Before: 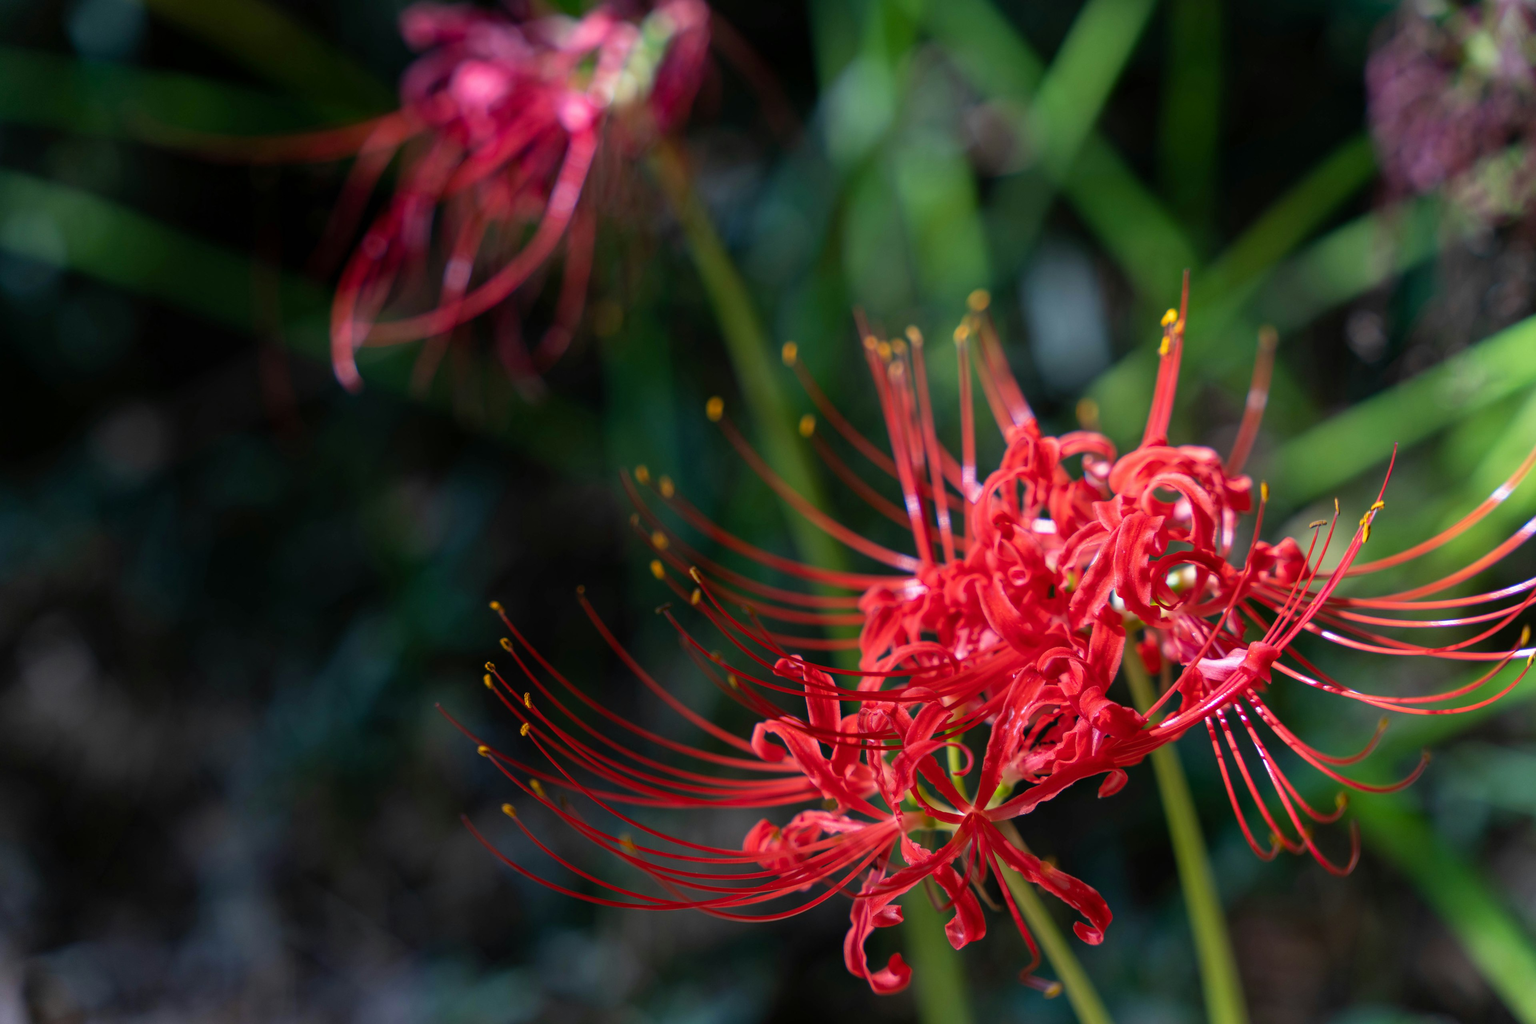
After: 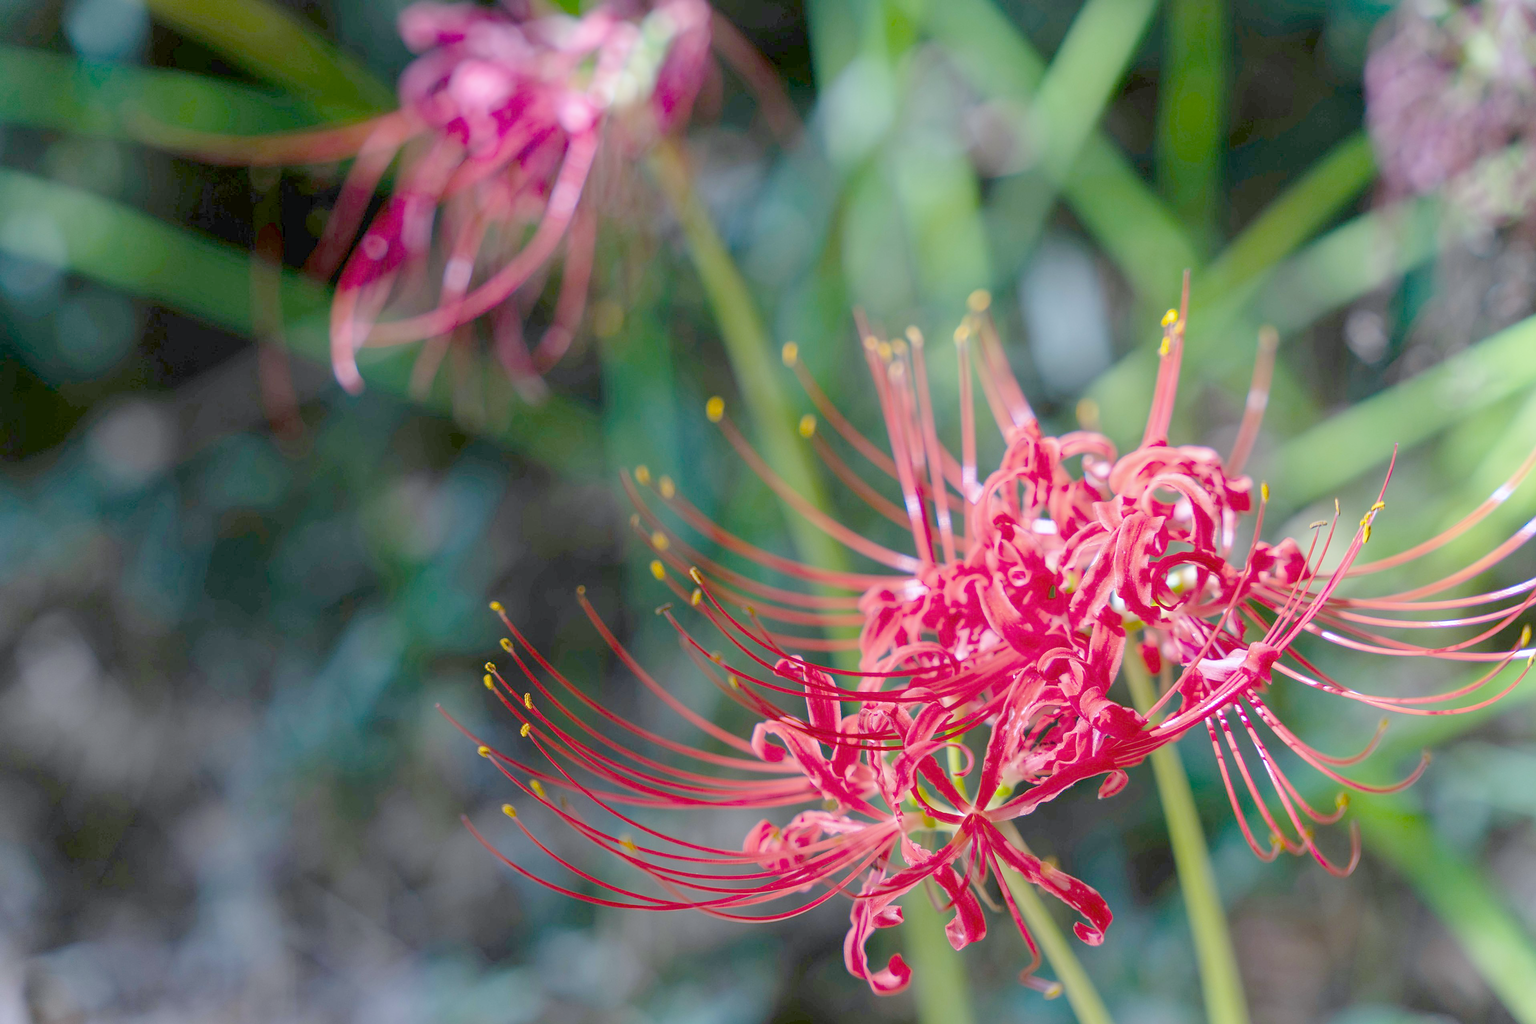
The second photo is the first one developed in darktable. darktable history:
sharpen: on, module defaults
color balance rgb: global vibrance 1%
white balance: red 0.954, blue 1.079
